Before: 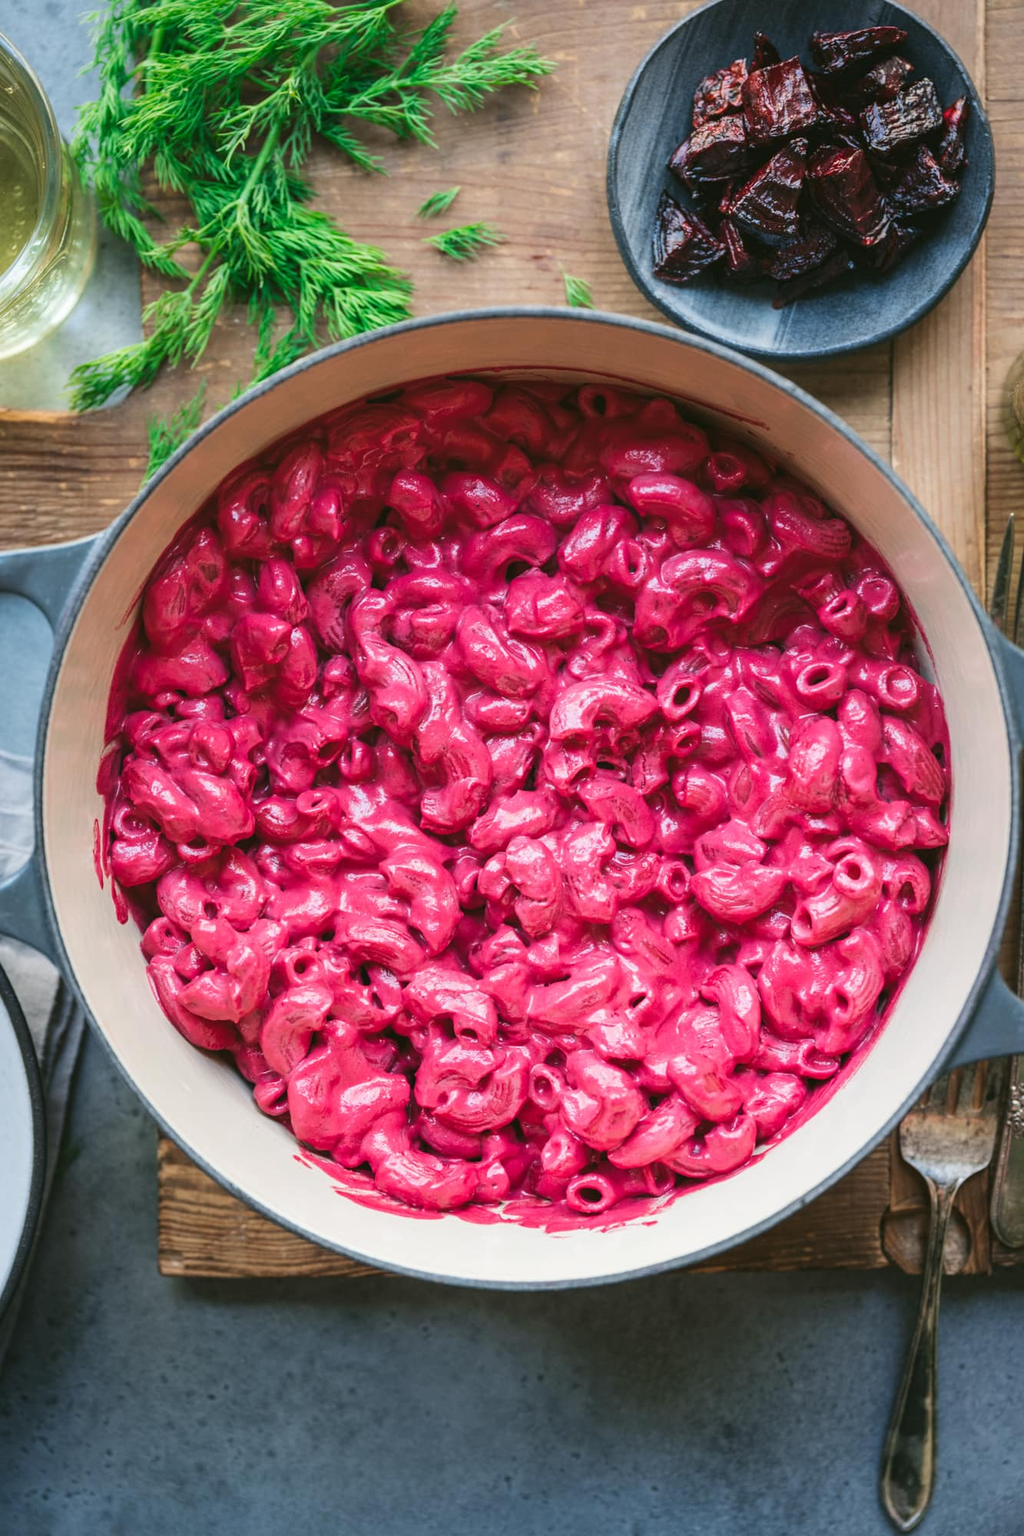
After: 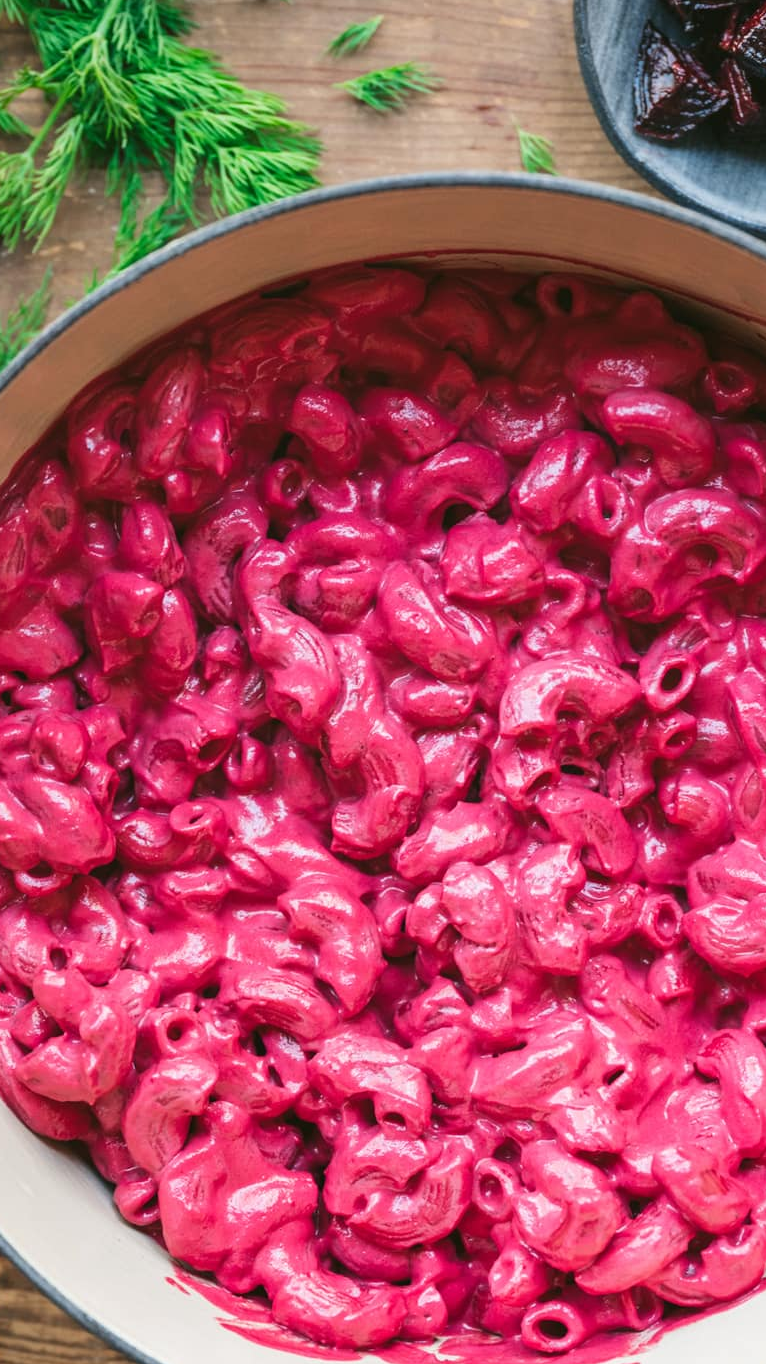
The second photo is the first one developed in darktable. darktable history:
crop: left 16.218%, top 11.362%, right 26.246%, bottom 20.43%
